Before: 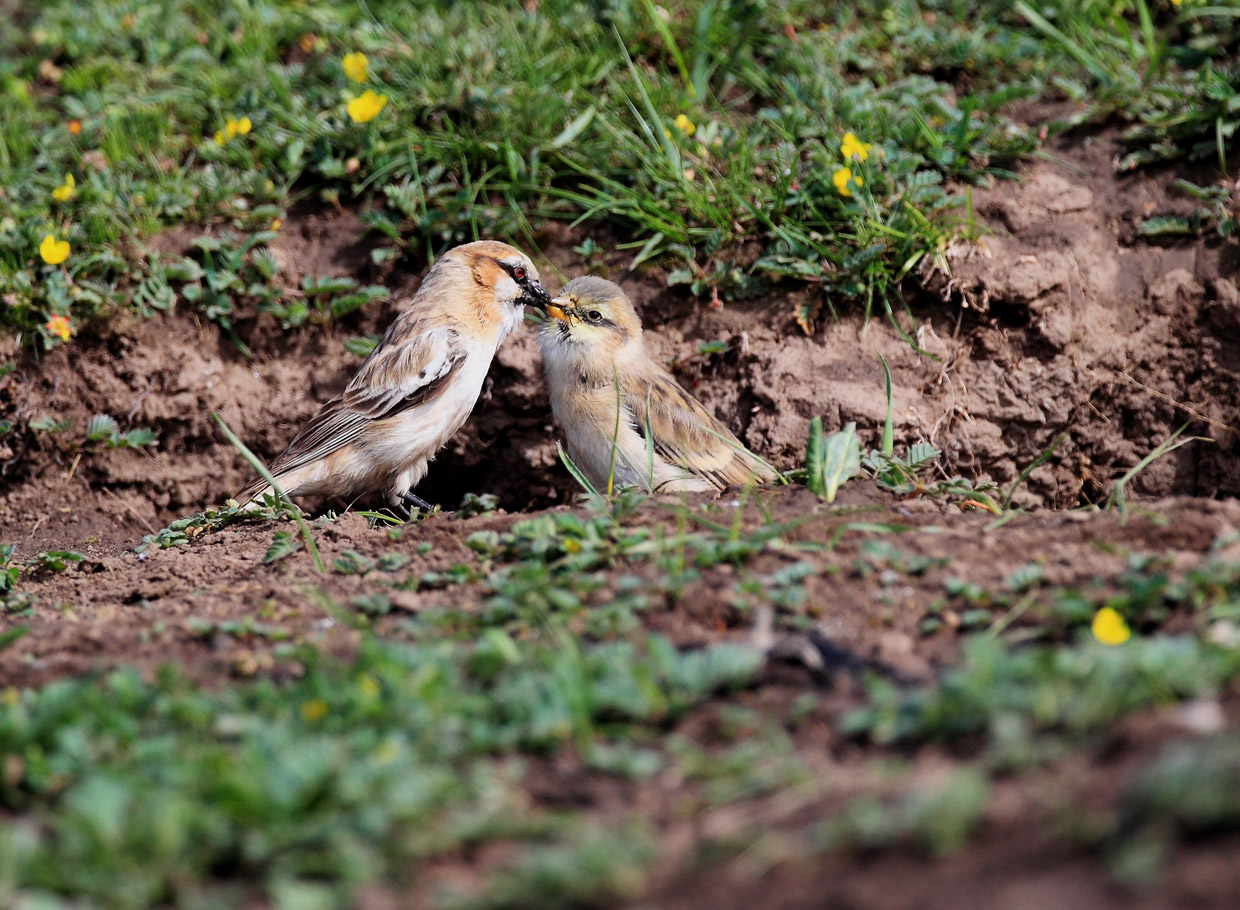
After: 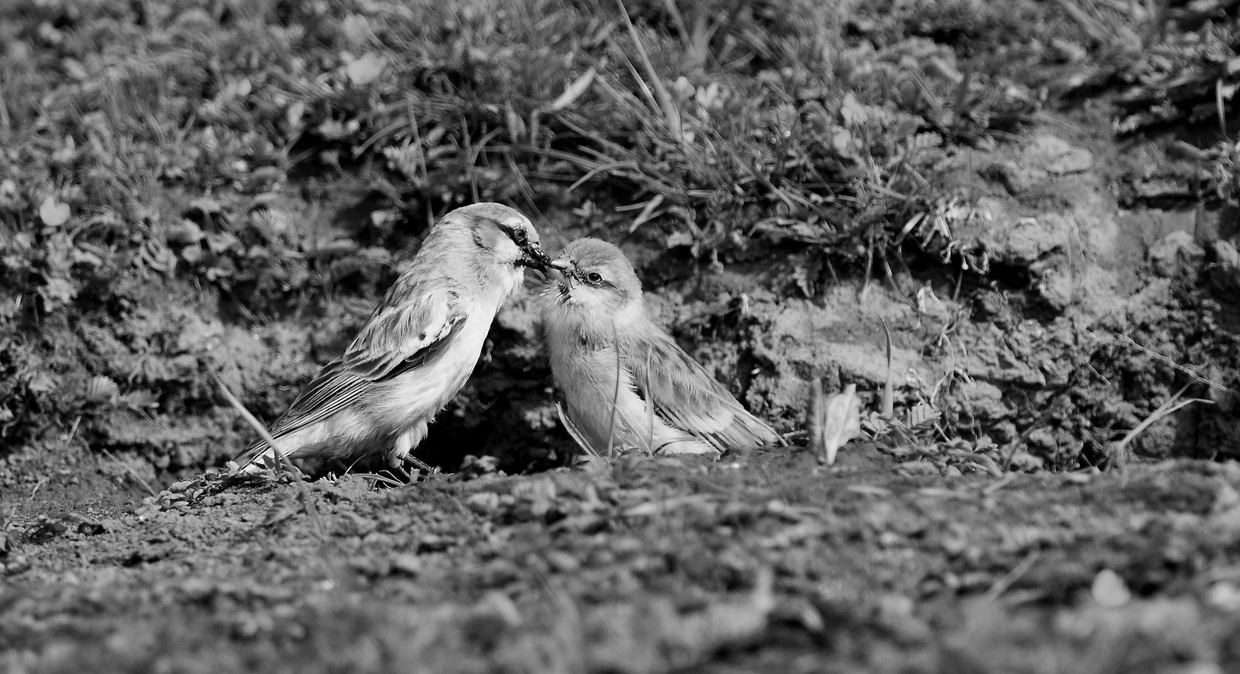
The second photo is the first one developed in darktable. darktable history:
color calibration: output gray [0.21, 0.42, 0.37, 0], illuminant as shot in camera, x 0.377, y 0.393, temperature 4178.44 K
crop: top 4.271%, bottom 21.573%
shadows and highlights: shadows 43.69, white point adjustment -1.5, soften with gaussian
